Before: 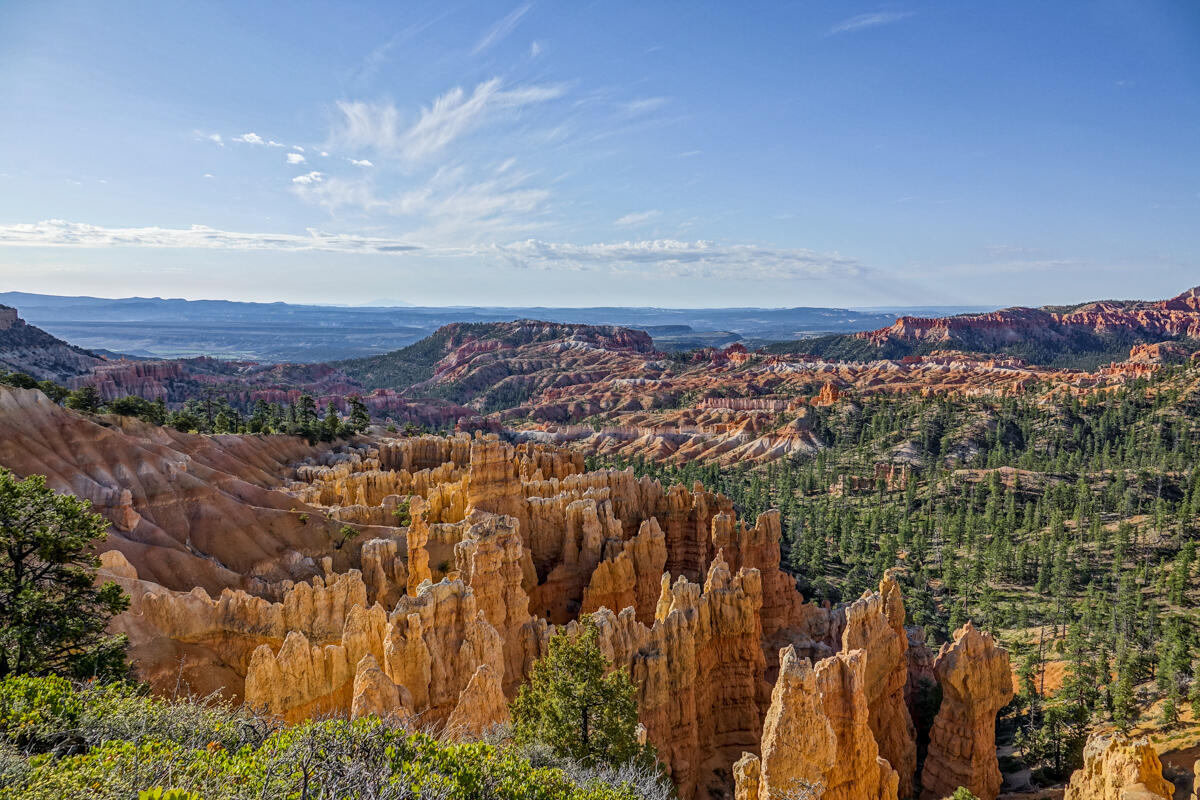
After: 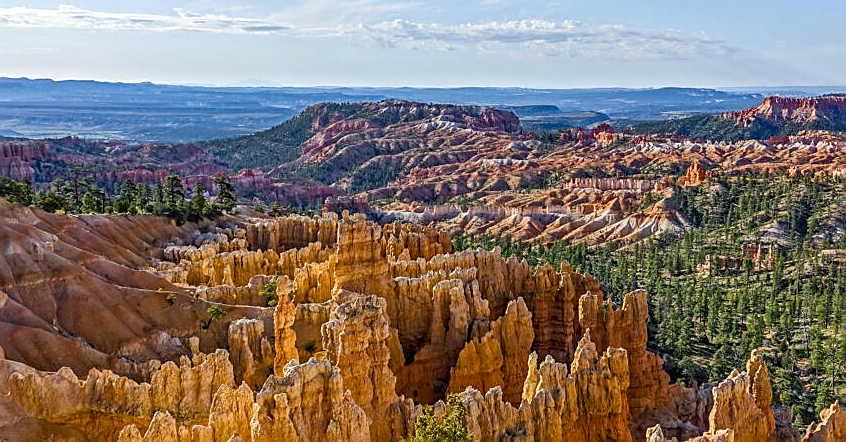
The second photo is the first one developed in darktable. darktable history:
crop: left 11.123%, top 27.61%, right 18.3%, bottom 17.034%
color balance rgb: linear chroma grading › shadows 32%, linear chroma grading › global chroma -2%, linear chroma grading › mid-tones 4%, perceptual saturation grading › global saturation -2%, perceptual saturation grading › highlights -8%, perceptual saturation grading › mid-tones 8%, perceptual saturation grading › shadows 4%, perceptual brilliance grading › highlights 8%, perceptual brilliance grading › mid-tones 4%, perceptual brilliance grading › shadows 2%, global vibrance 16%, saturation formula JzAzBz (2021)
sharpen: on, module defaults
